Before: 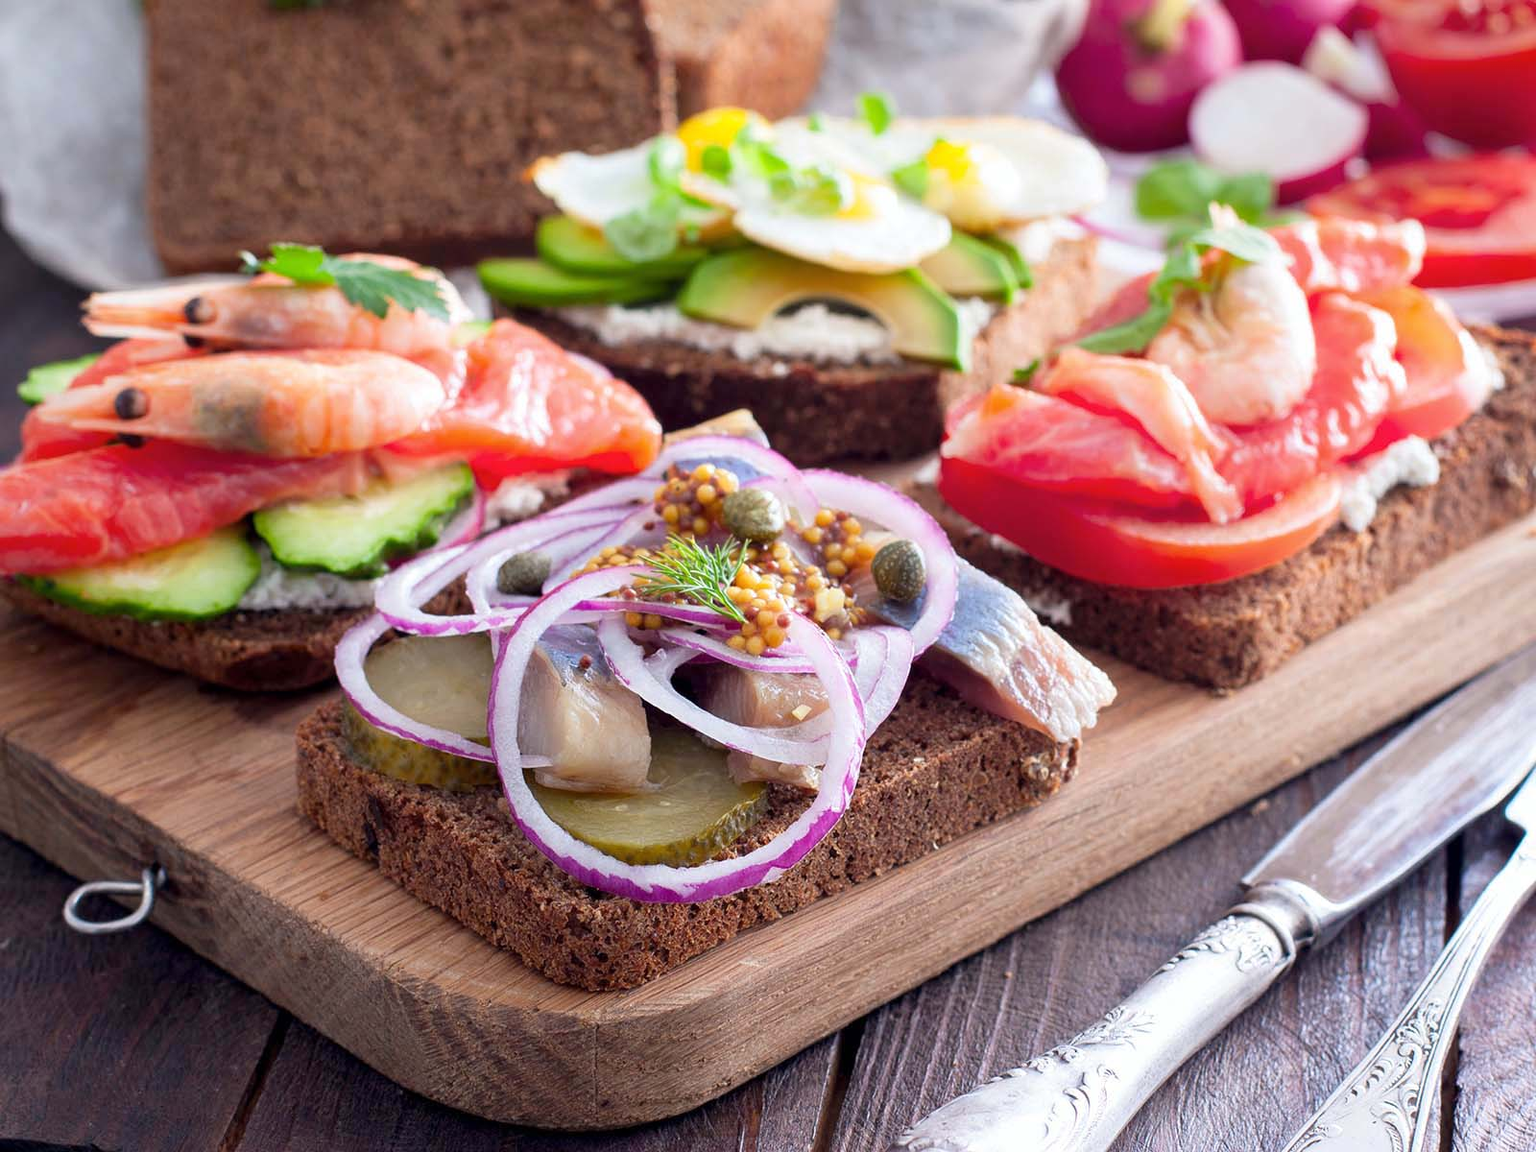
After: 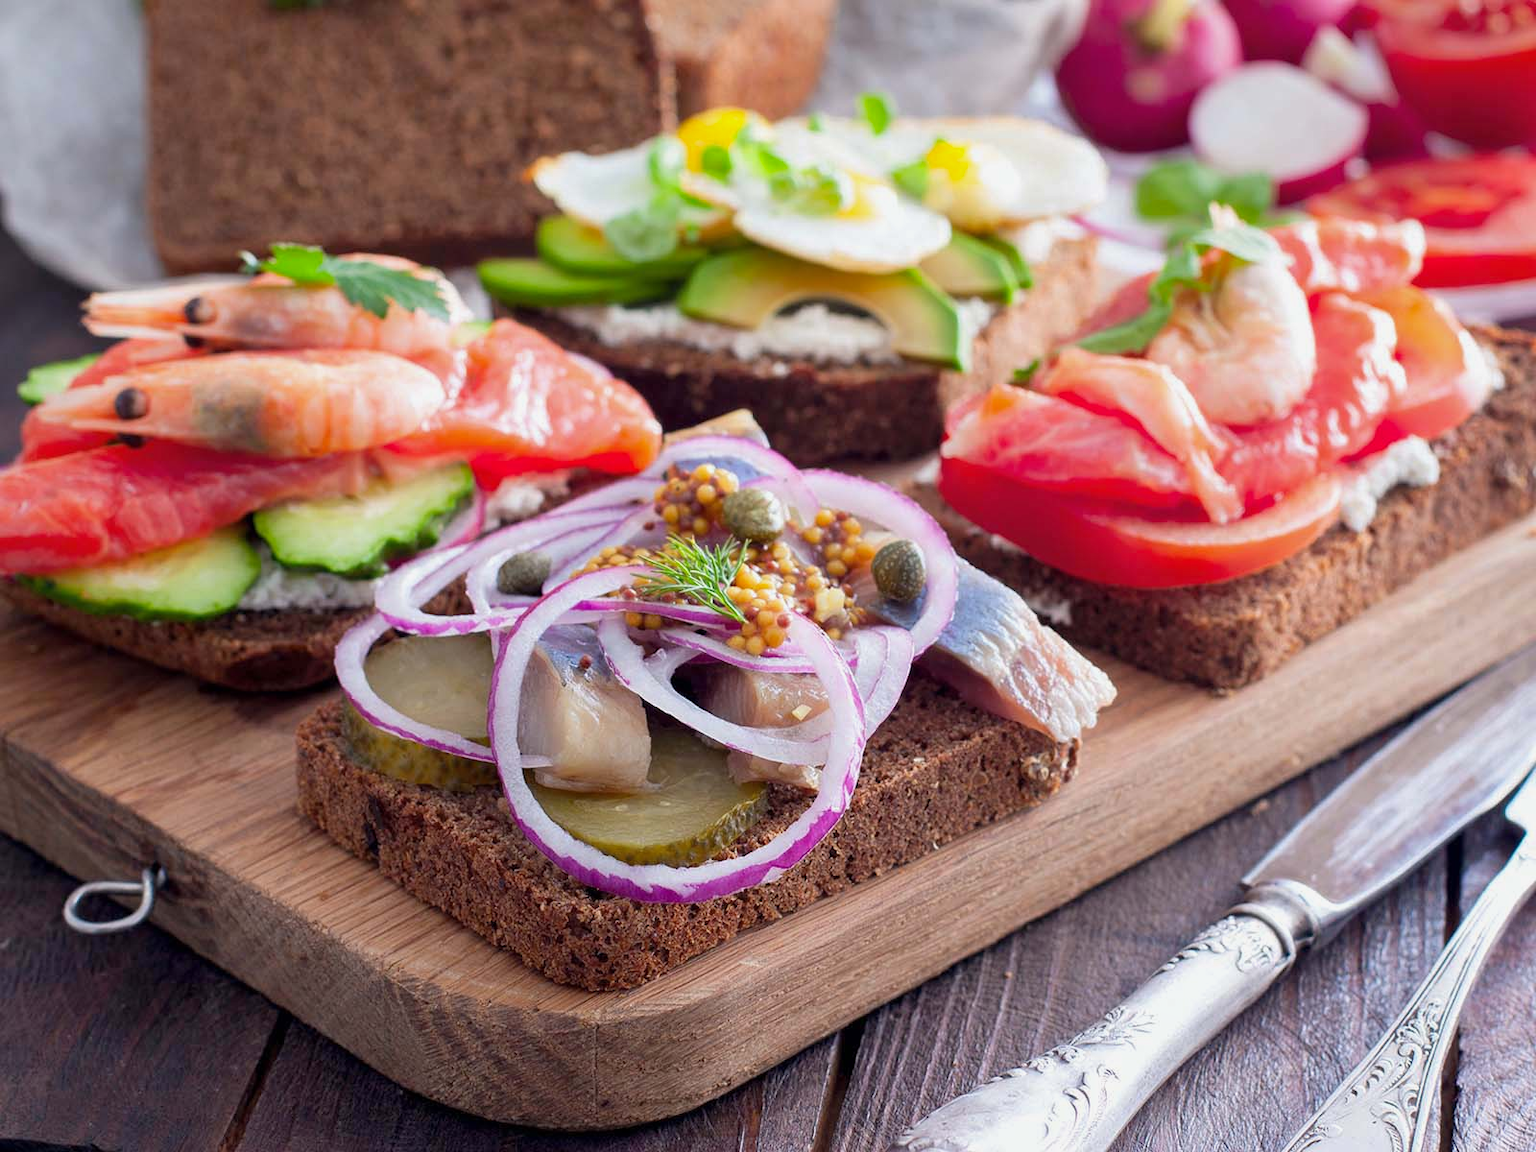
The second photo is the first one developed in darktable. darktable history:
shadows and highlights: shadows 25, white point adjustment -3, highlights -30
